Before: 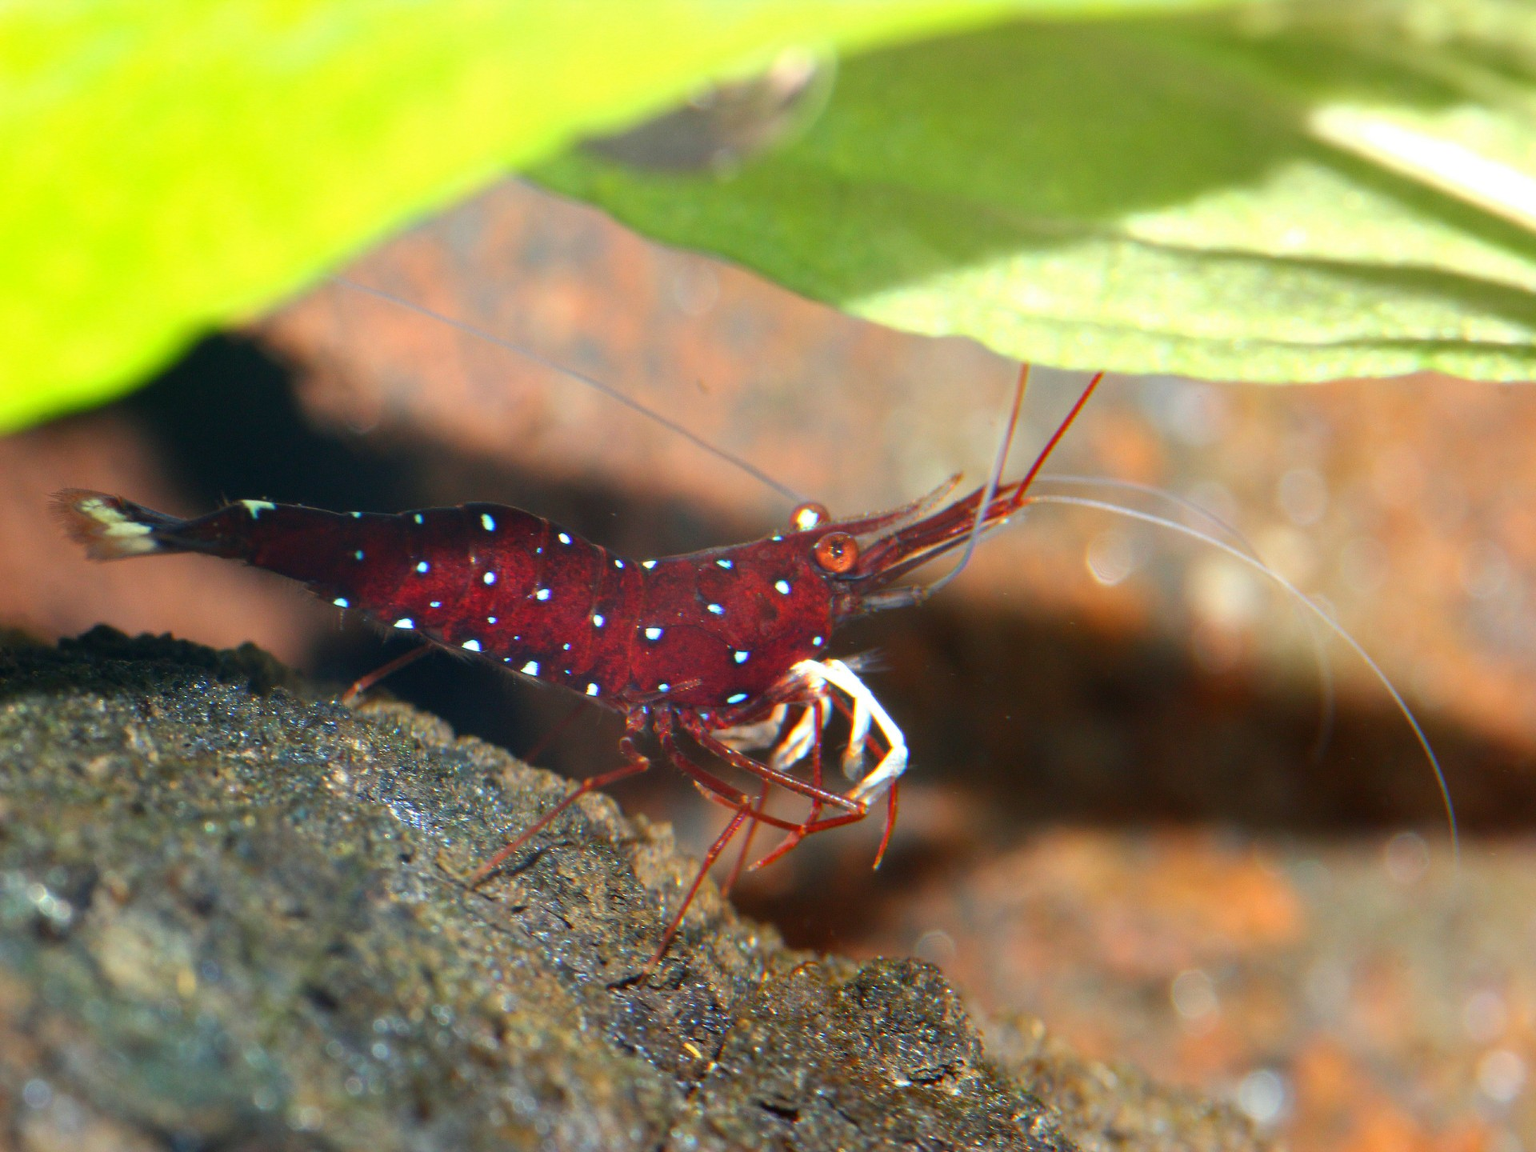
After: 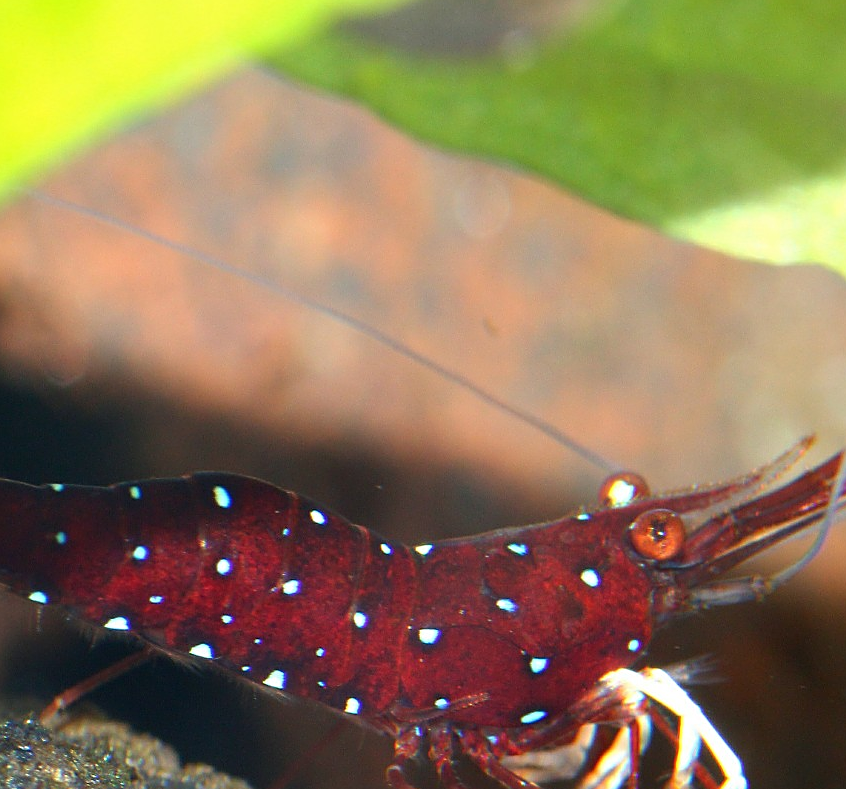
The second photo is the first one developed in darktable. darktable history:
sharpen: on, module defaults
crop: left 20.248%, top 10.86%, right 35.675%, bottom 34.321%
